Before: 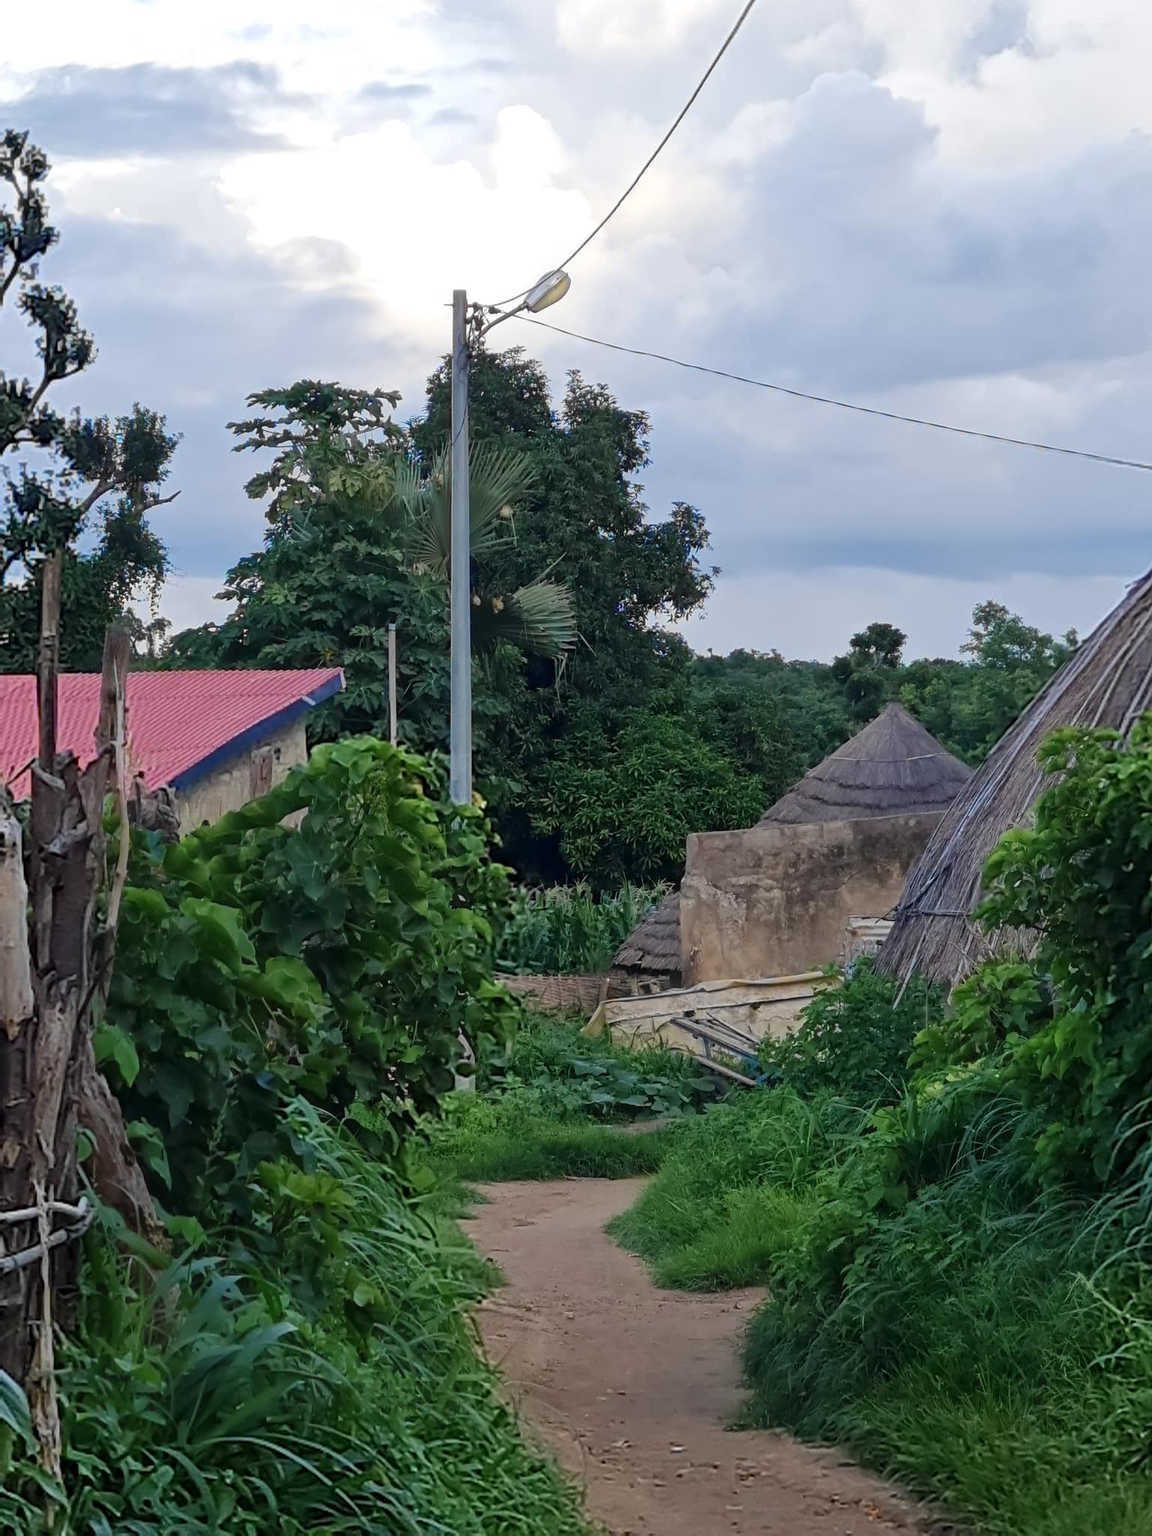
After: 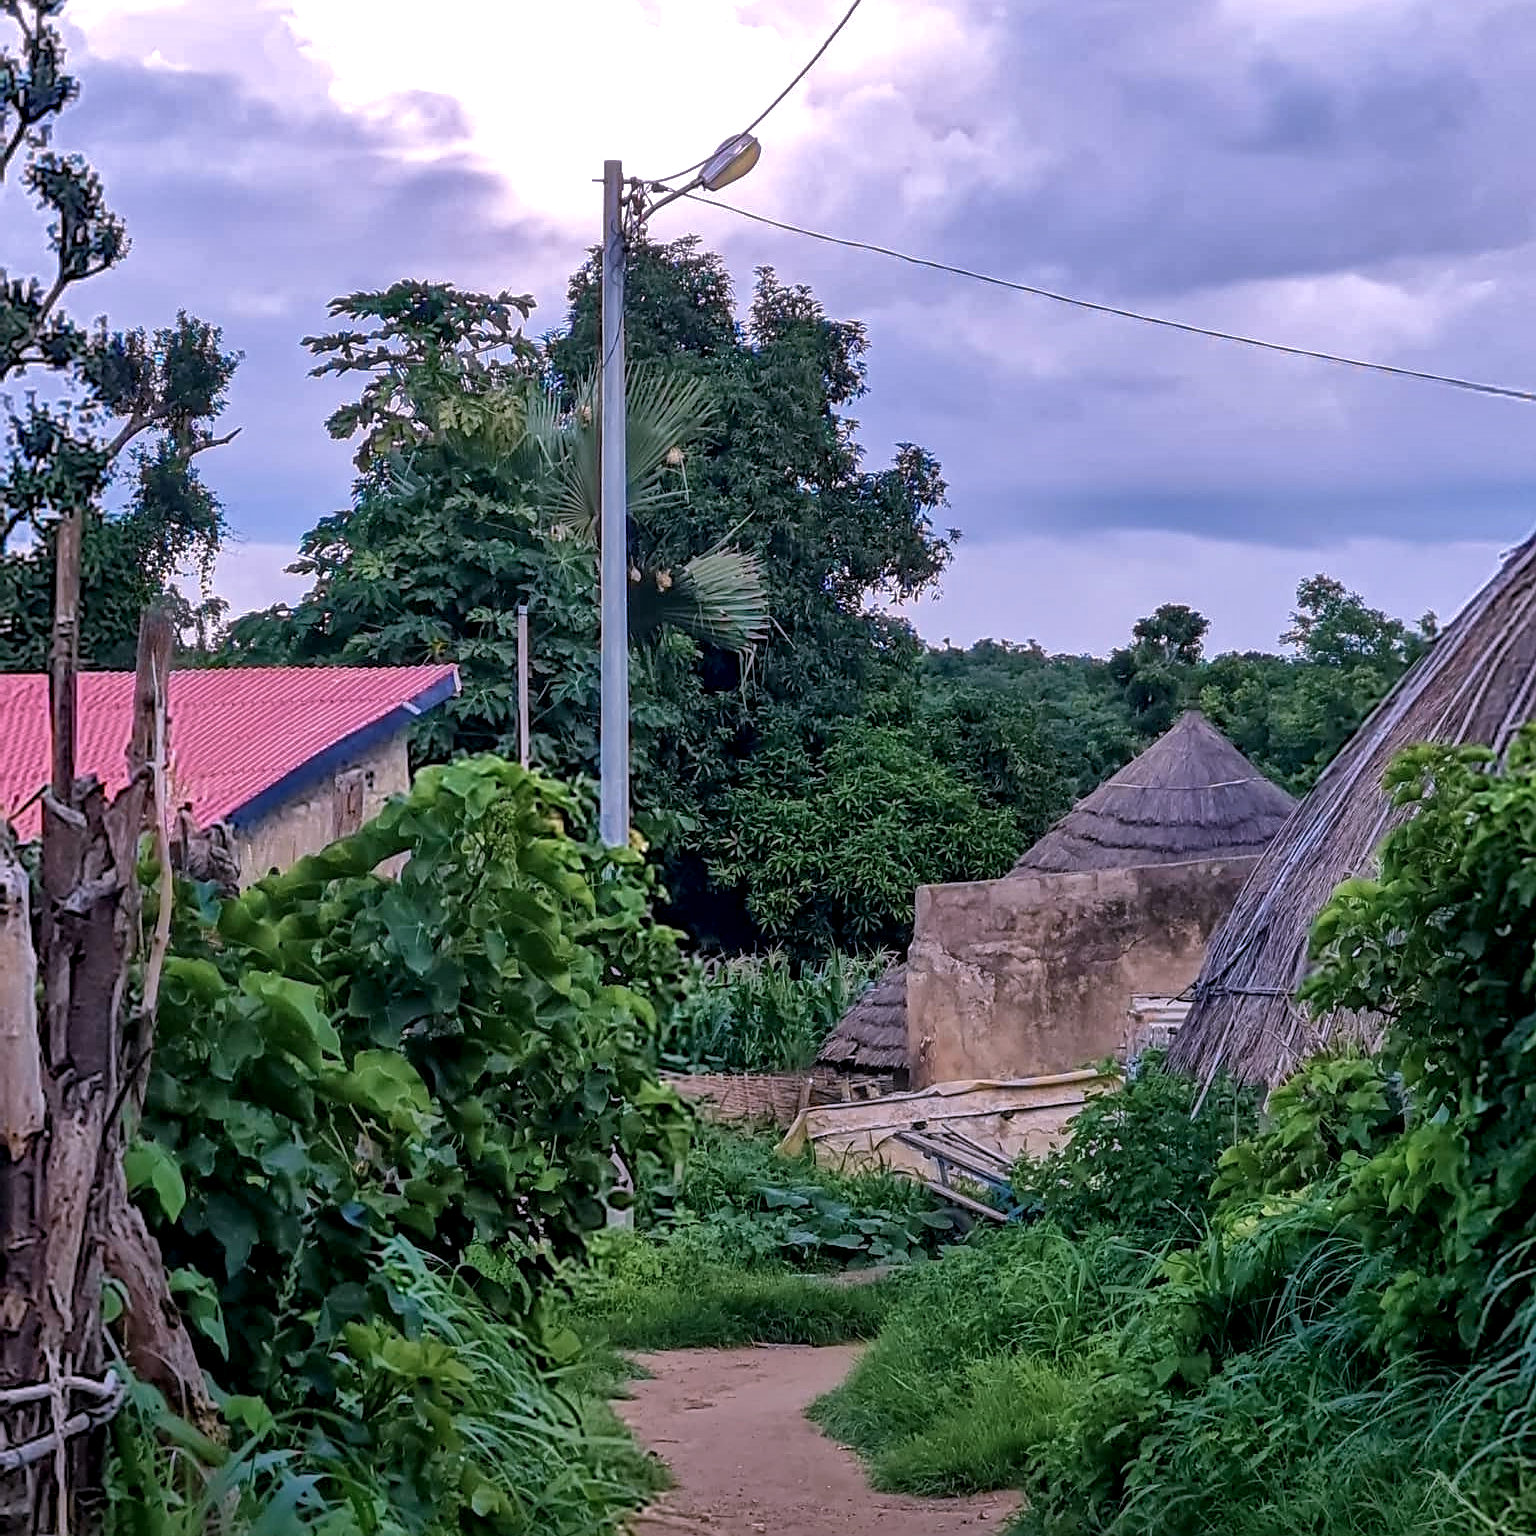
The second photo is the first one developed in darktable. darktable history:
white balance: red 1.066, blue 1.119
local contrast: detail 150%
graduated density: rotation -180°, offset 24.95
shadows and highlights: on, module defaults
velvia: on, module defaults
sharpen: on, module defaults
contrast brightness saturation: saturation -0.05
crop: top 11.038%, bottom 13.962%
